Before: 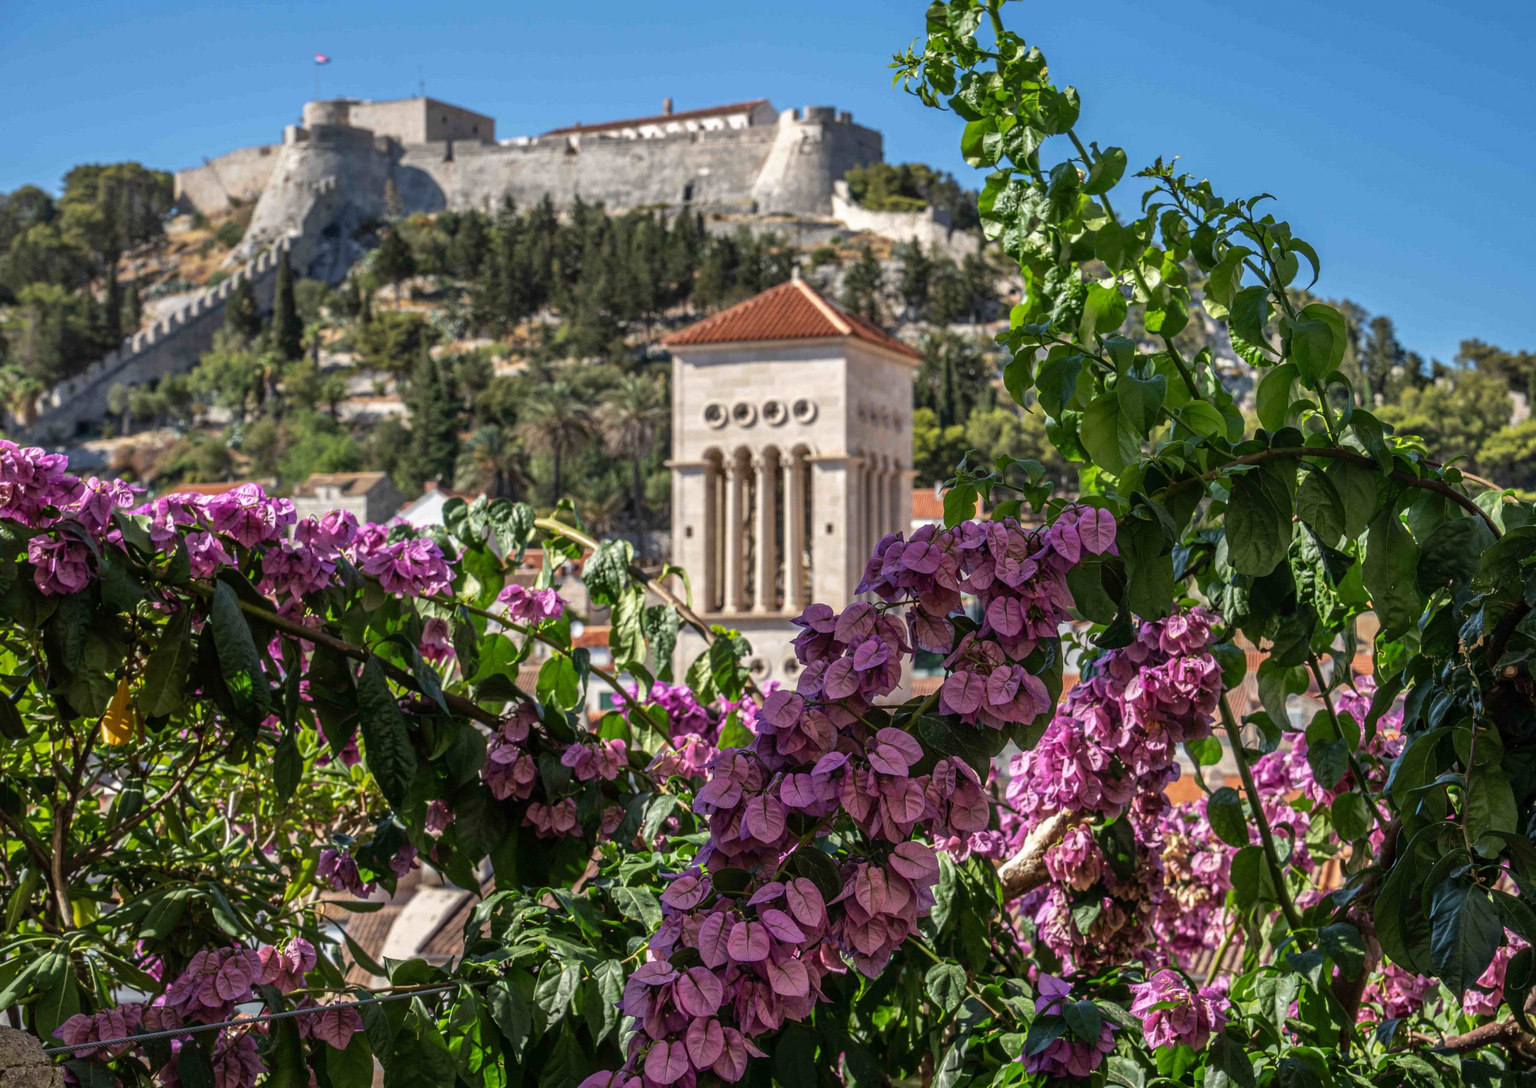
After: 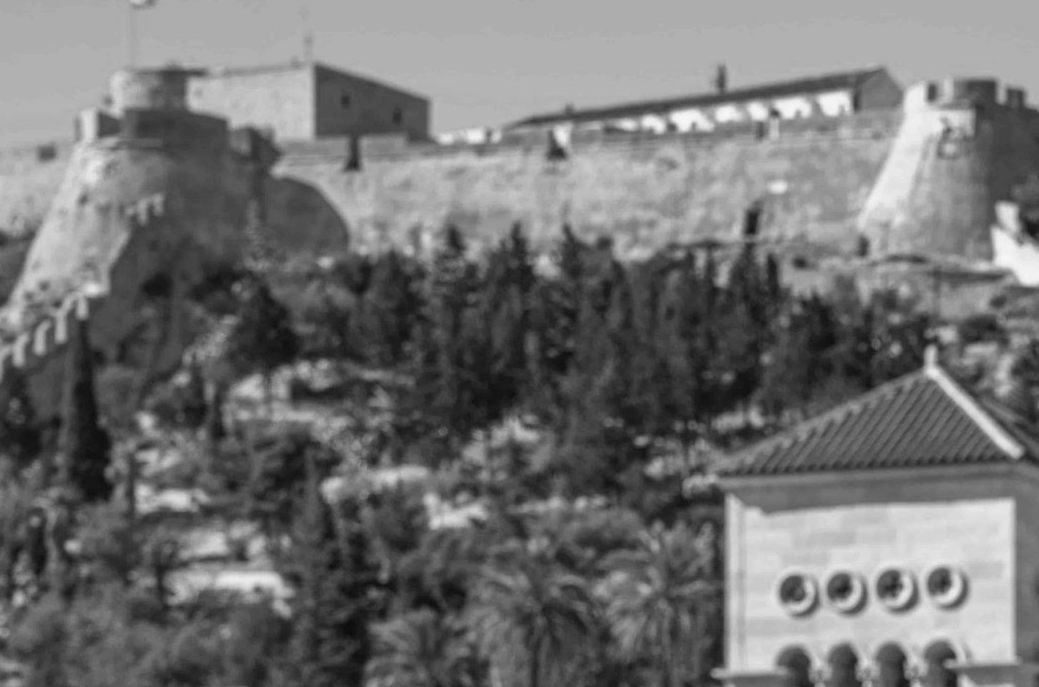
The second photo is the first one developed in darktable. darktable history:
color calibration: output gray [0.18, 0.41, 0.41, 0], gray › normalize channels true, illuminant same as pipeline (D50), adaptation XYZ, x 0.346, y 0.359, gamut compression 0
crop: left 15.452%, top 5.459%, right 43.956%, bottom 56.62%
